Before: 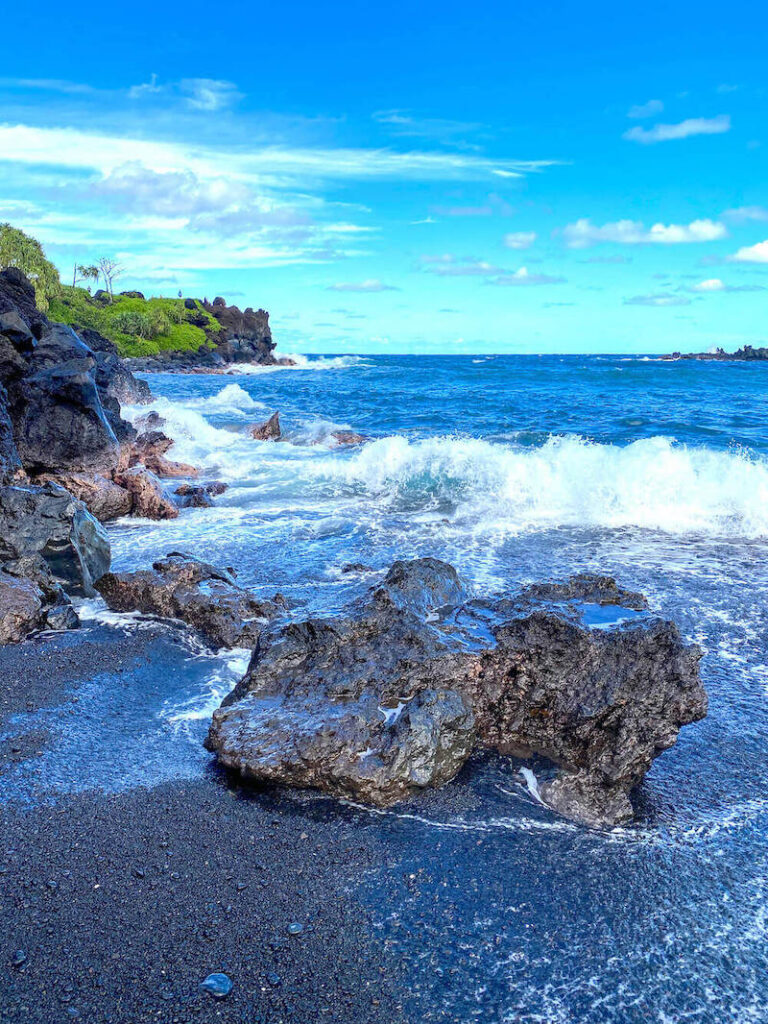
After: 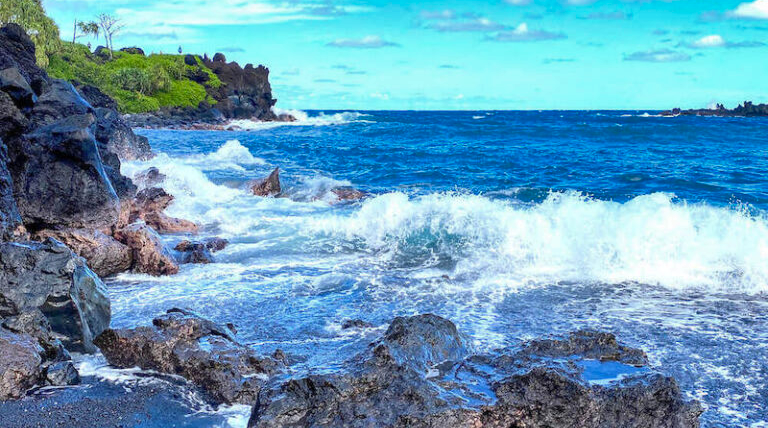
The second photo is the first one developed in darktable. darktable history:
crop and rotate: top 23.84%, bottom 34.294%
shadows and highlights: low approximation 0.01, soften with gaussian
